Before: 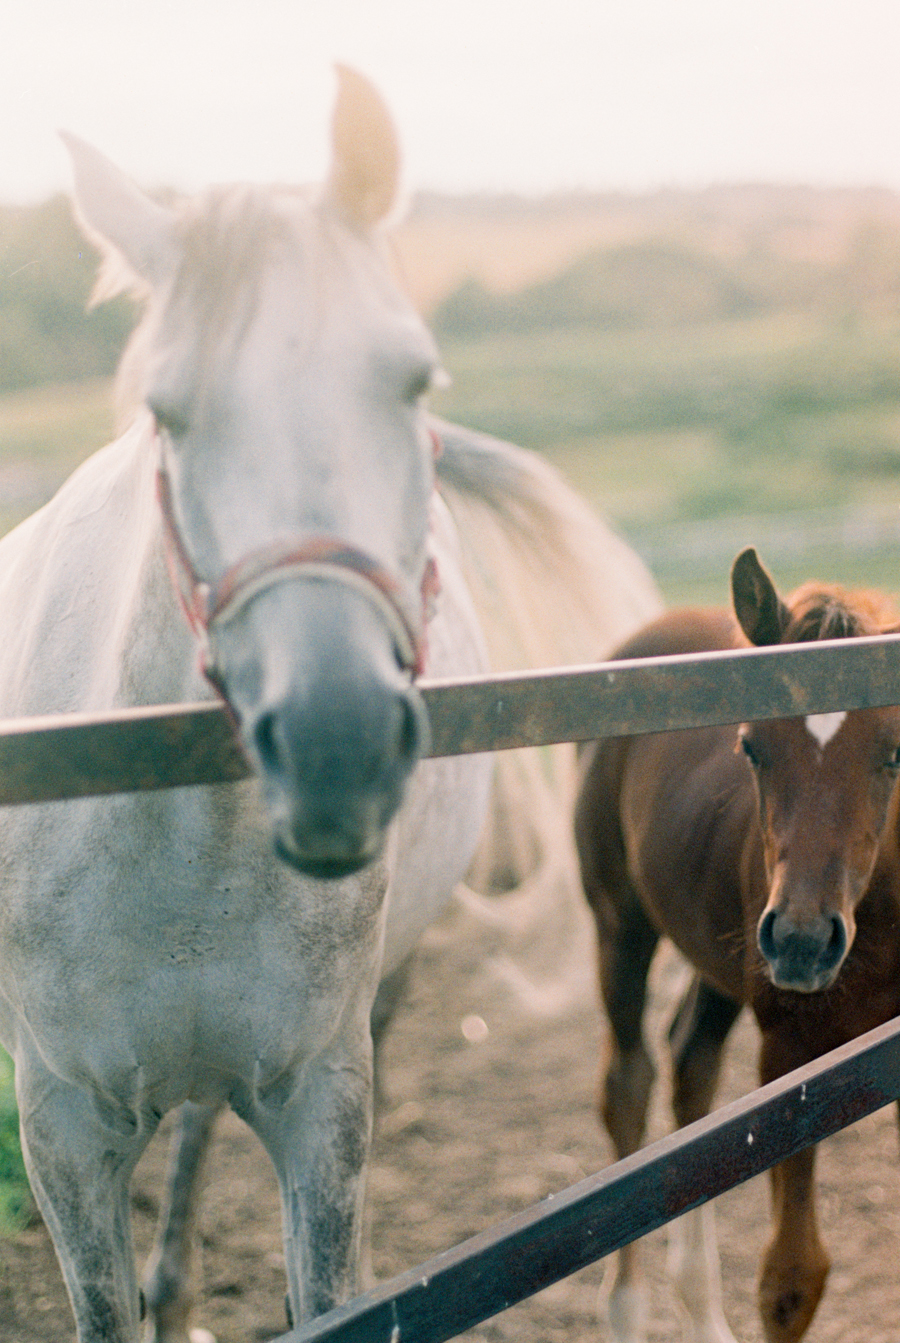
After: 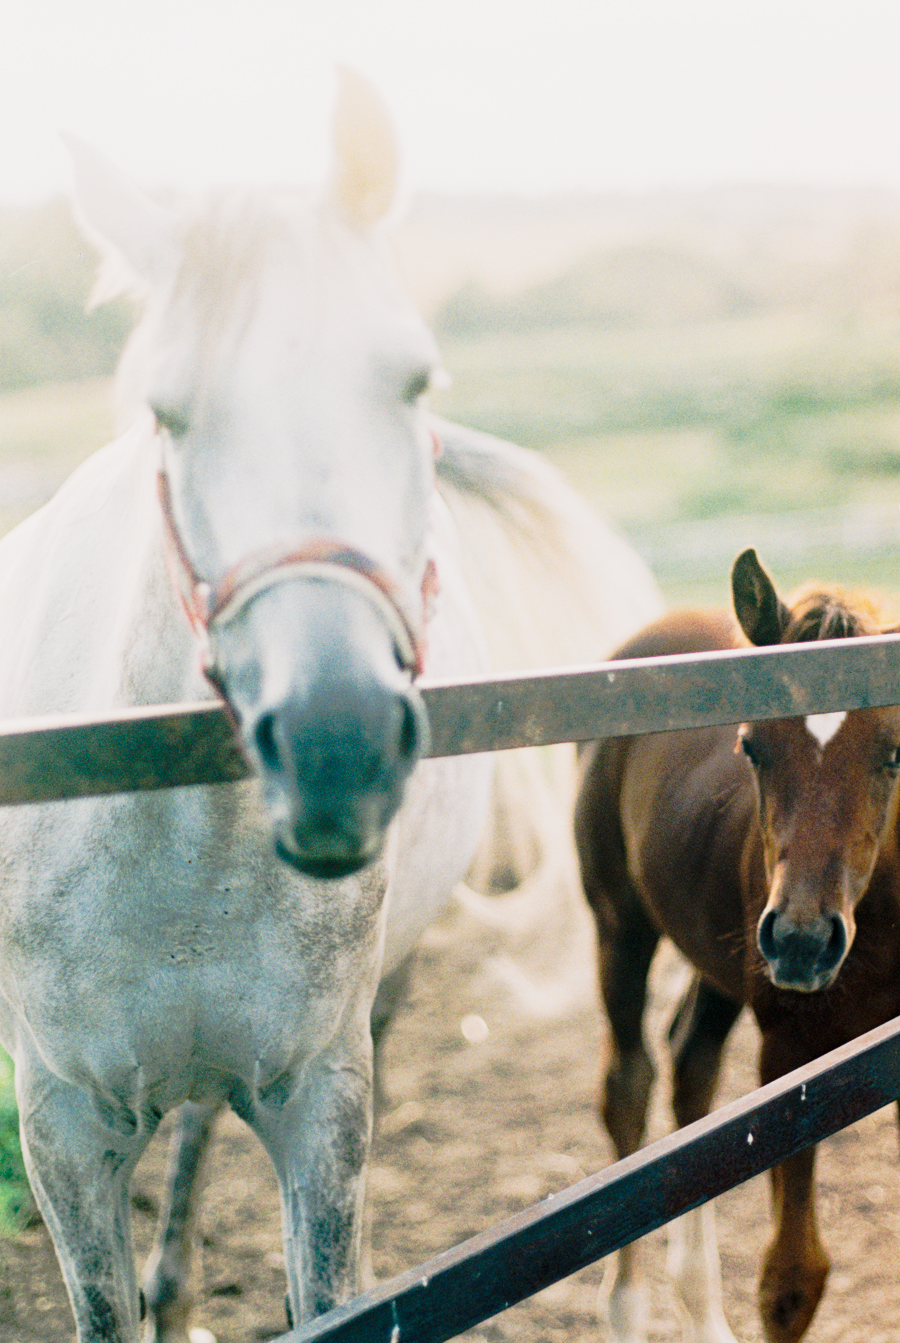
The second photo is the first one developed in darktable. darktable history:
exposure: exposure 0.166 EV, compensate highlight preservation false
tone curve: curves: ch0 [(0, 0) (0.081, 0.044) (0.192, 0.125) (0.283, 0.238) (0.416, 0.449) (0.495, 0.524) (0.661, 0.756) (0.788, 0.87) (1, 0.951)]; ch1 [(0, 0) (0.161, 0.092) (0.35, 0.33) (0.392, 0.392) (0.427, 0.426) (0.479, 0.472) (0.505, 0.497) (0.521, 0.524) (0.567, 0.56) (0.583, 0.592) (0.625, 0.627) (0.678, 0.733) (1, 1)]; ch2 [(0, 0) (0.346, 0.362) (0.404, 0.427) (0.502, 0.499) (0.531, 0.523) (0.544, 0.561) (0.58, 0.59) (0.629, 0.642) (0.717, 0.678) (1, 1)], preserve colors none
color zones: curves: ch1 [(0.113, 0.438) (0.75, 0.5)]; ch2 [(0.12, 0.526) (0.75, 0.5)]
